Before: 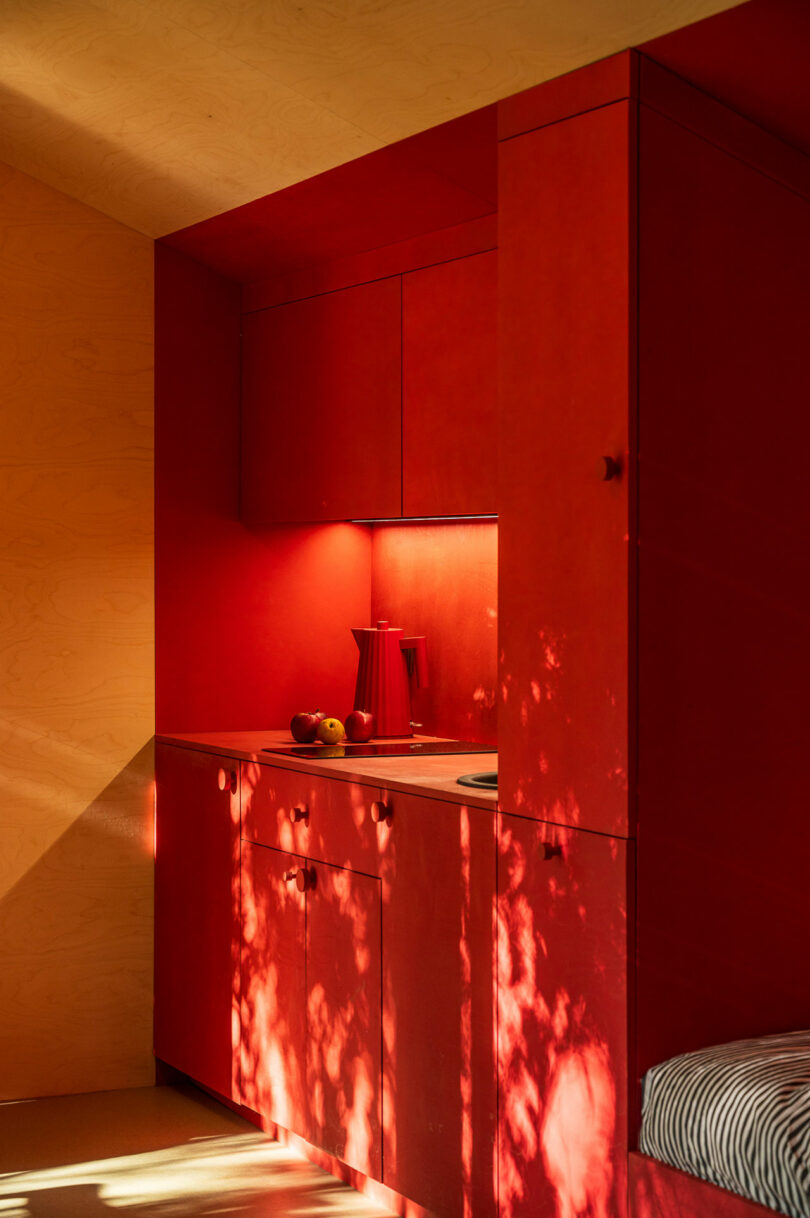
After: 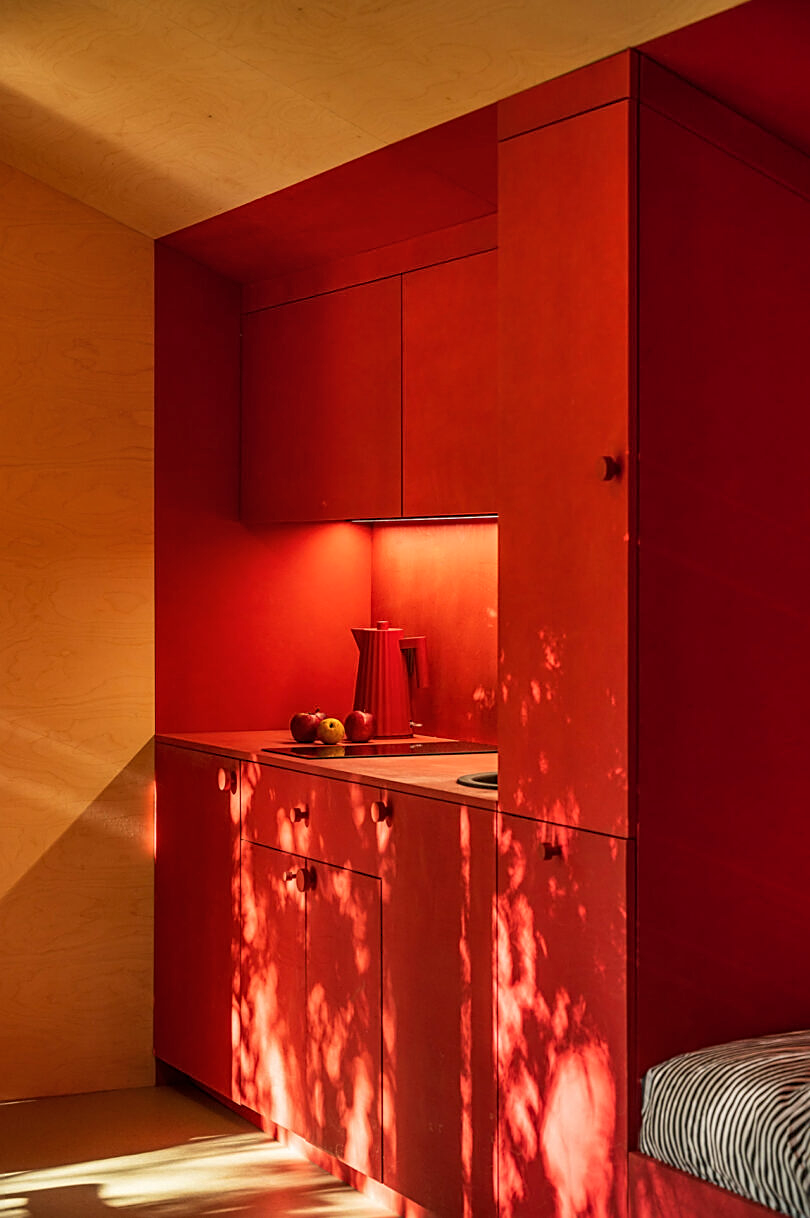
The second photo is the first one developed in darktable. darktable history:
sharpen: on, module defaults
shadows and highlights: white point adjustment 0.045, soften with gaussian
